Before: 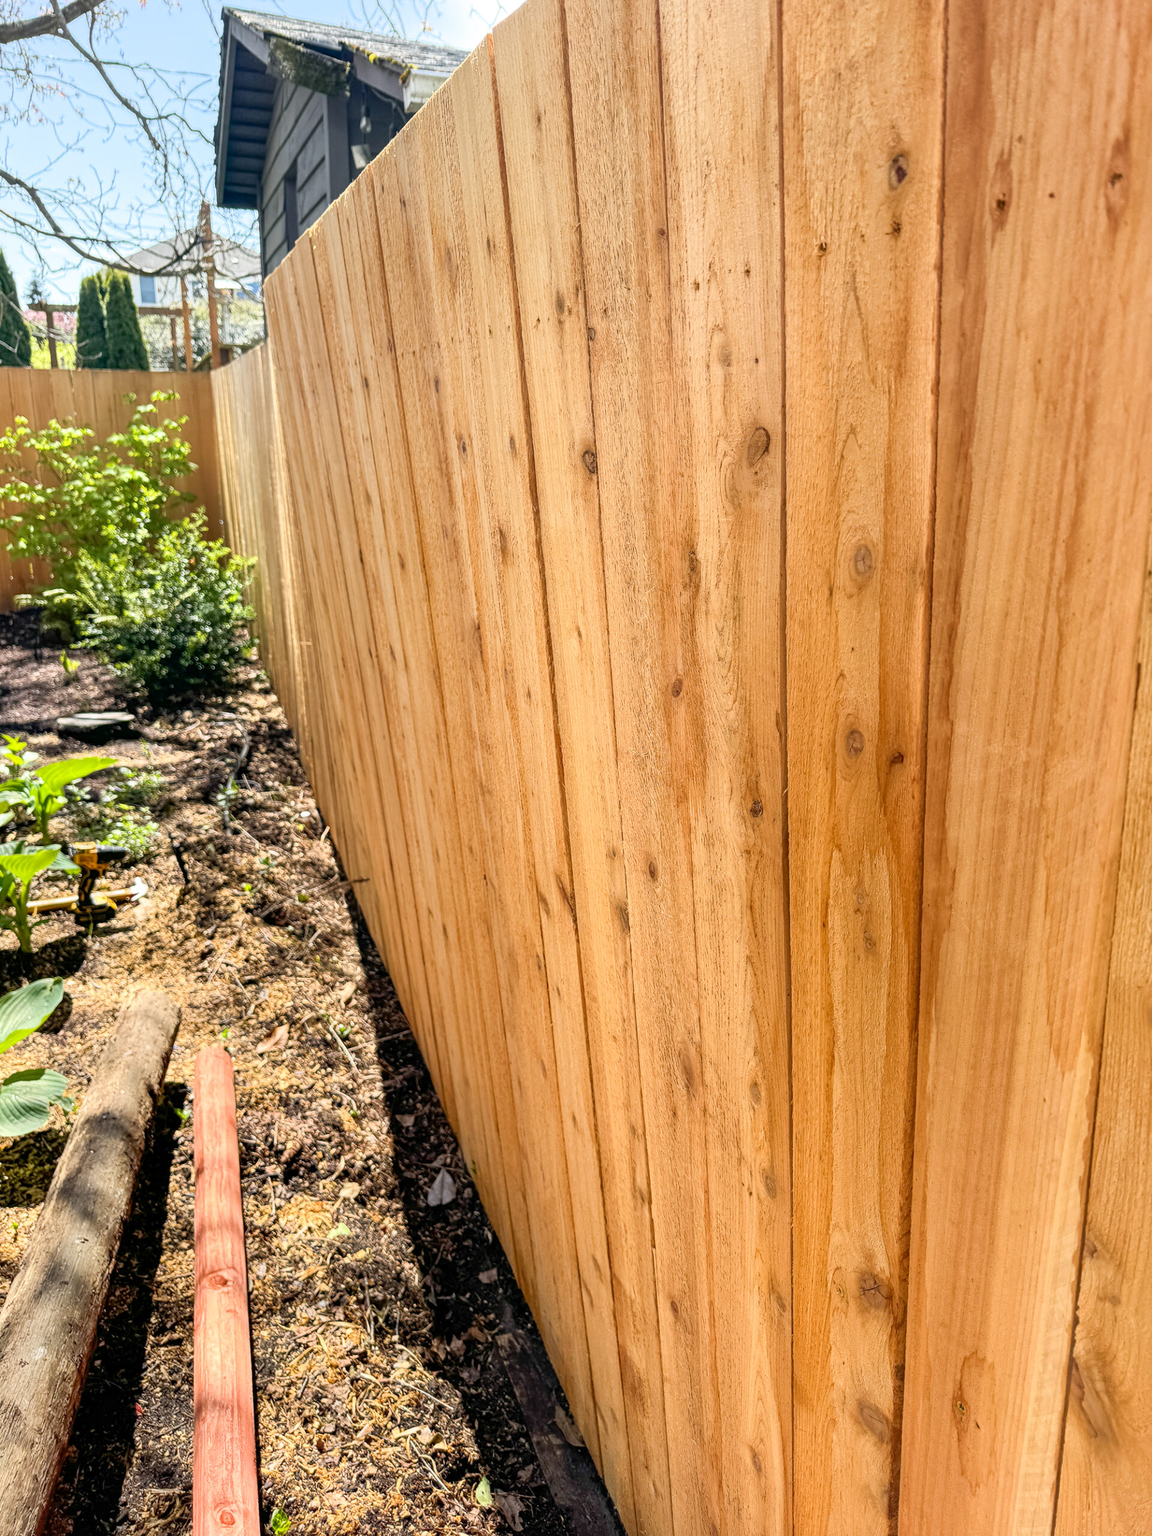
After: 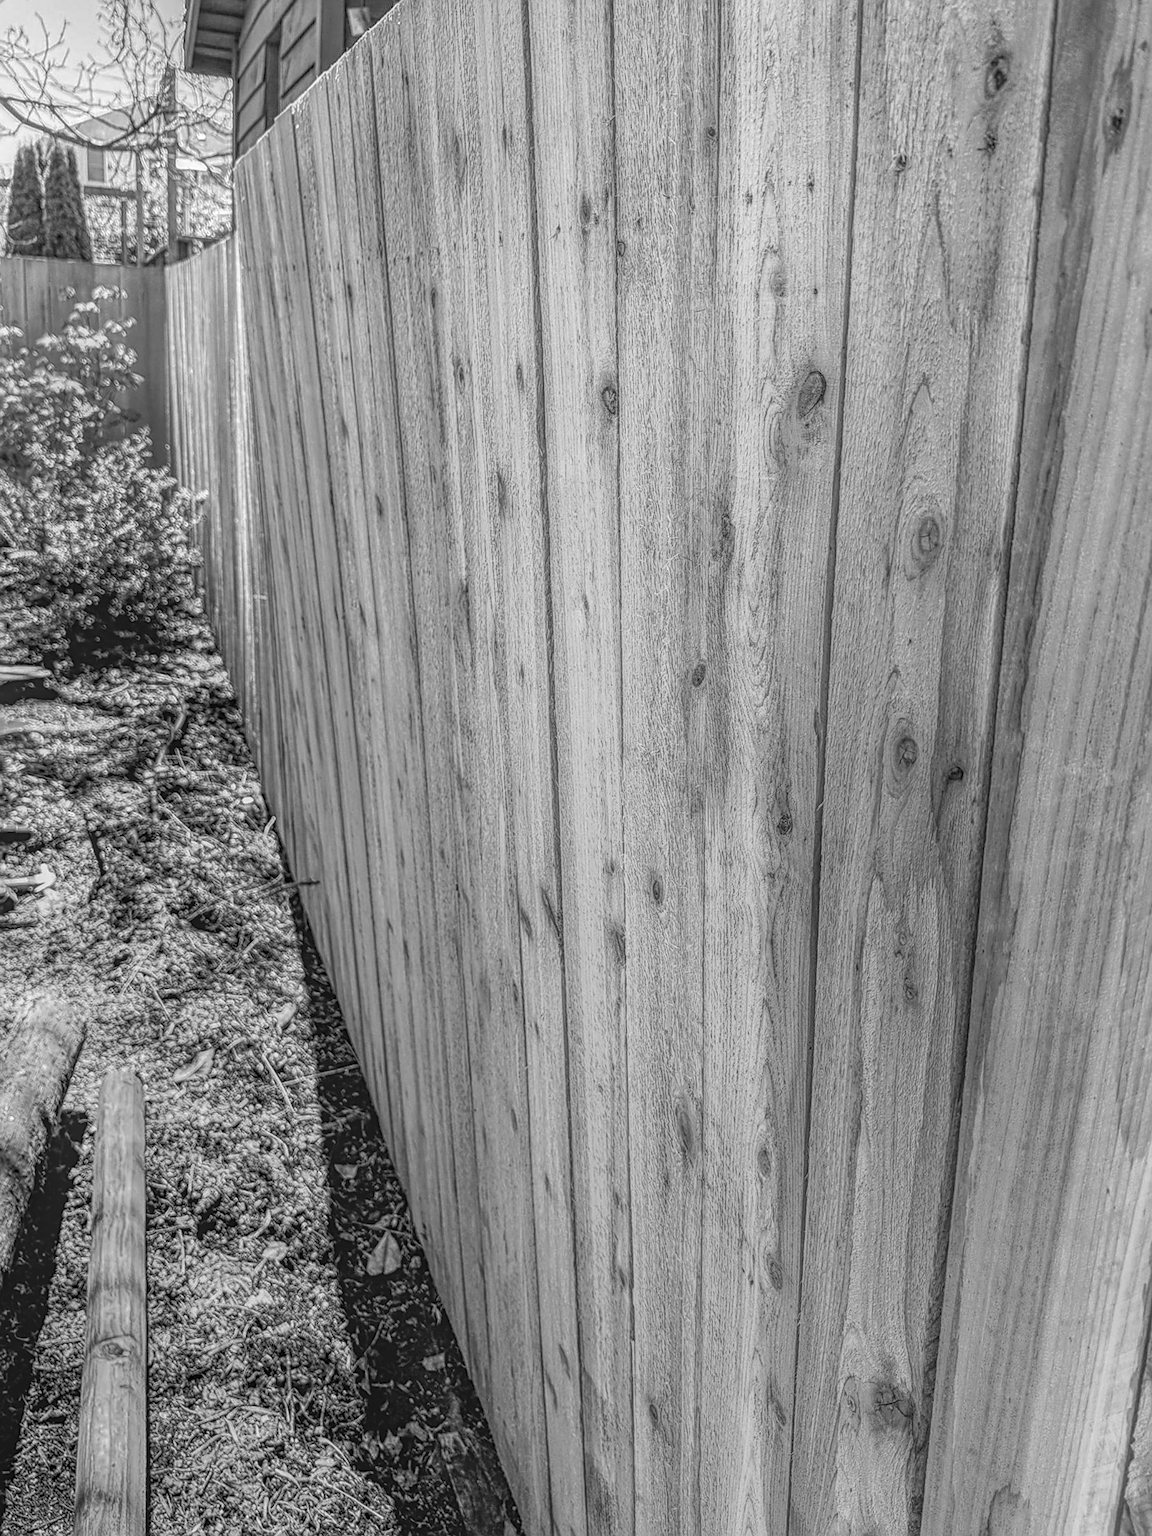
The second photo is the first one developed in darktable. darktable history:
crop and rotate: angle -3.27°, left 5.211%, top 5.211%, right 4.607%, bottom 4.607%
color correction: highlights a* -5.94, highlights b* 11.19
sharpen: on, module defaults
local contrast: highlights 20%, shadows 30%, detail 200%, midtone range 0.2
haze removal: compatibility mode true, adaptive false
white balance: red 0.931, blue 1.11
monochrome: size 1
